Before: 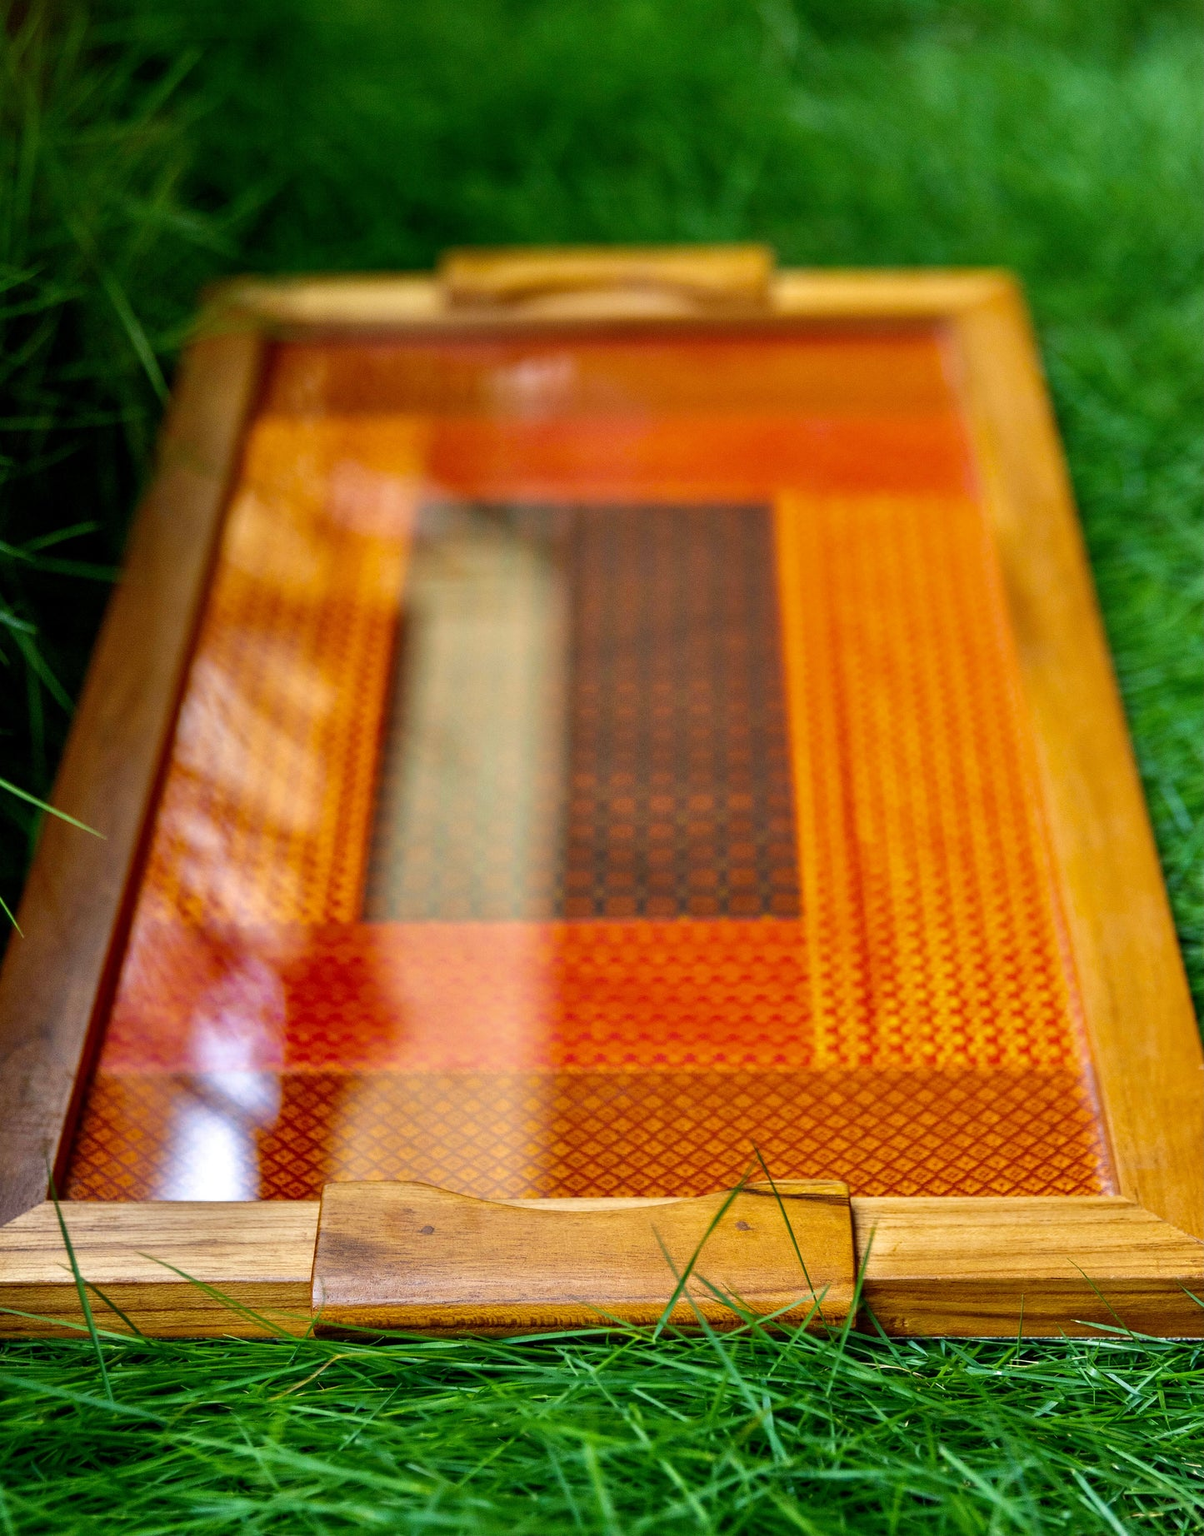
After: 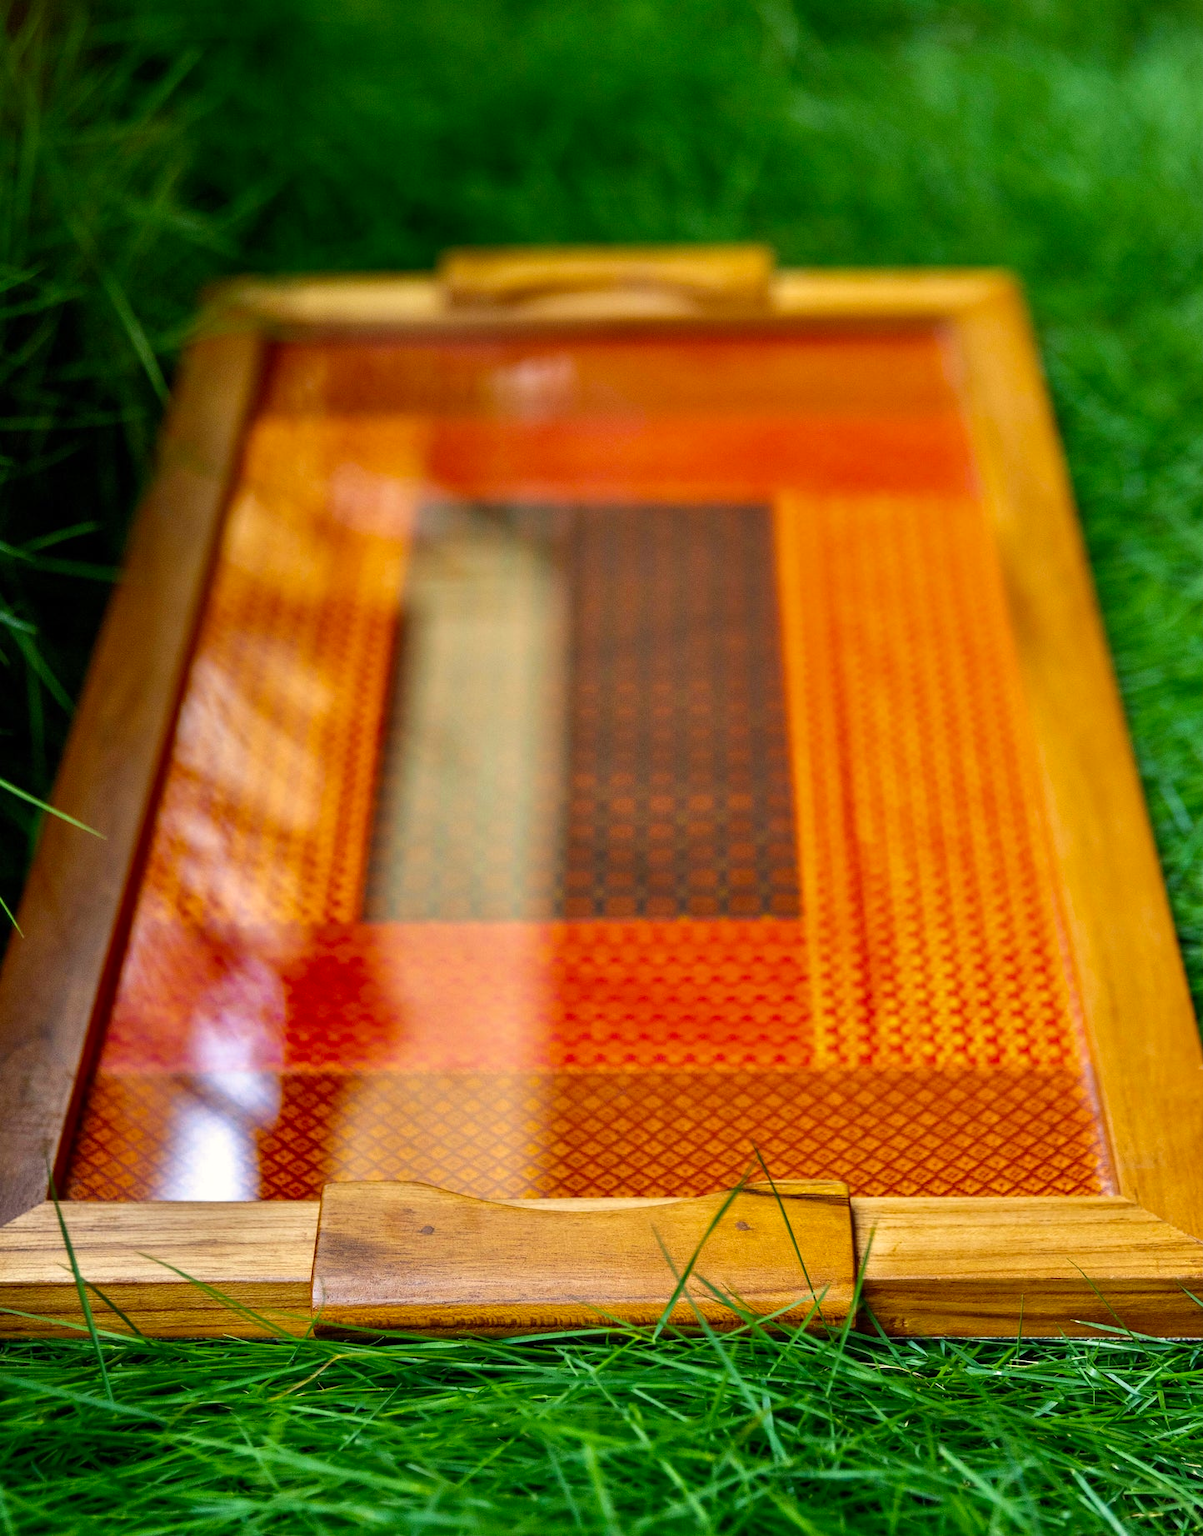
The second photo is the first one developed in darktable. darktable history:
color correction: highlights a* 0.627, highlights b* 2.8, saturation 1.08
